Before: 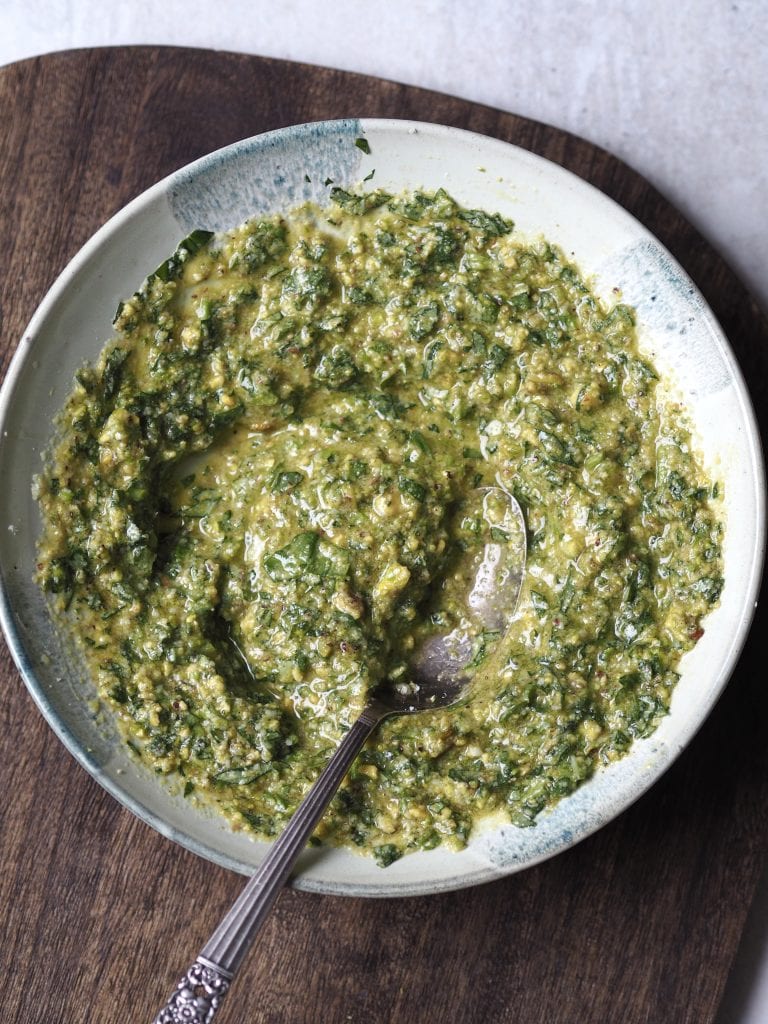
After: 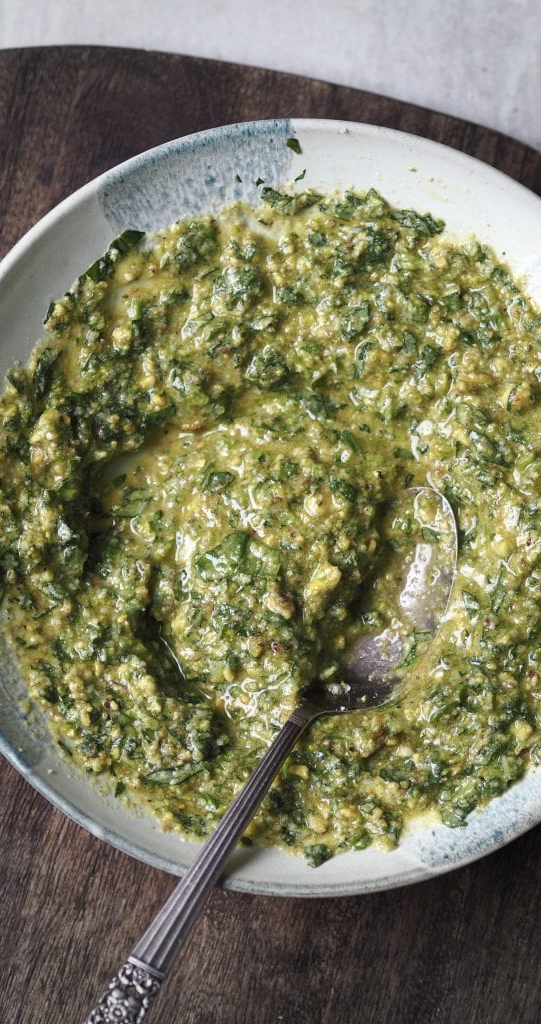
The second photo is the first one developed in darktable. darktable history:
crop and rotate: left 9.06%, right 20.386%
vignetting: fall-off start 90.27%, fall-off radius 39.13%, brightness -0.292, width/height ratio 1.213, shape 1.3, unbound false
